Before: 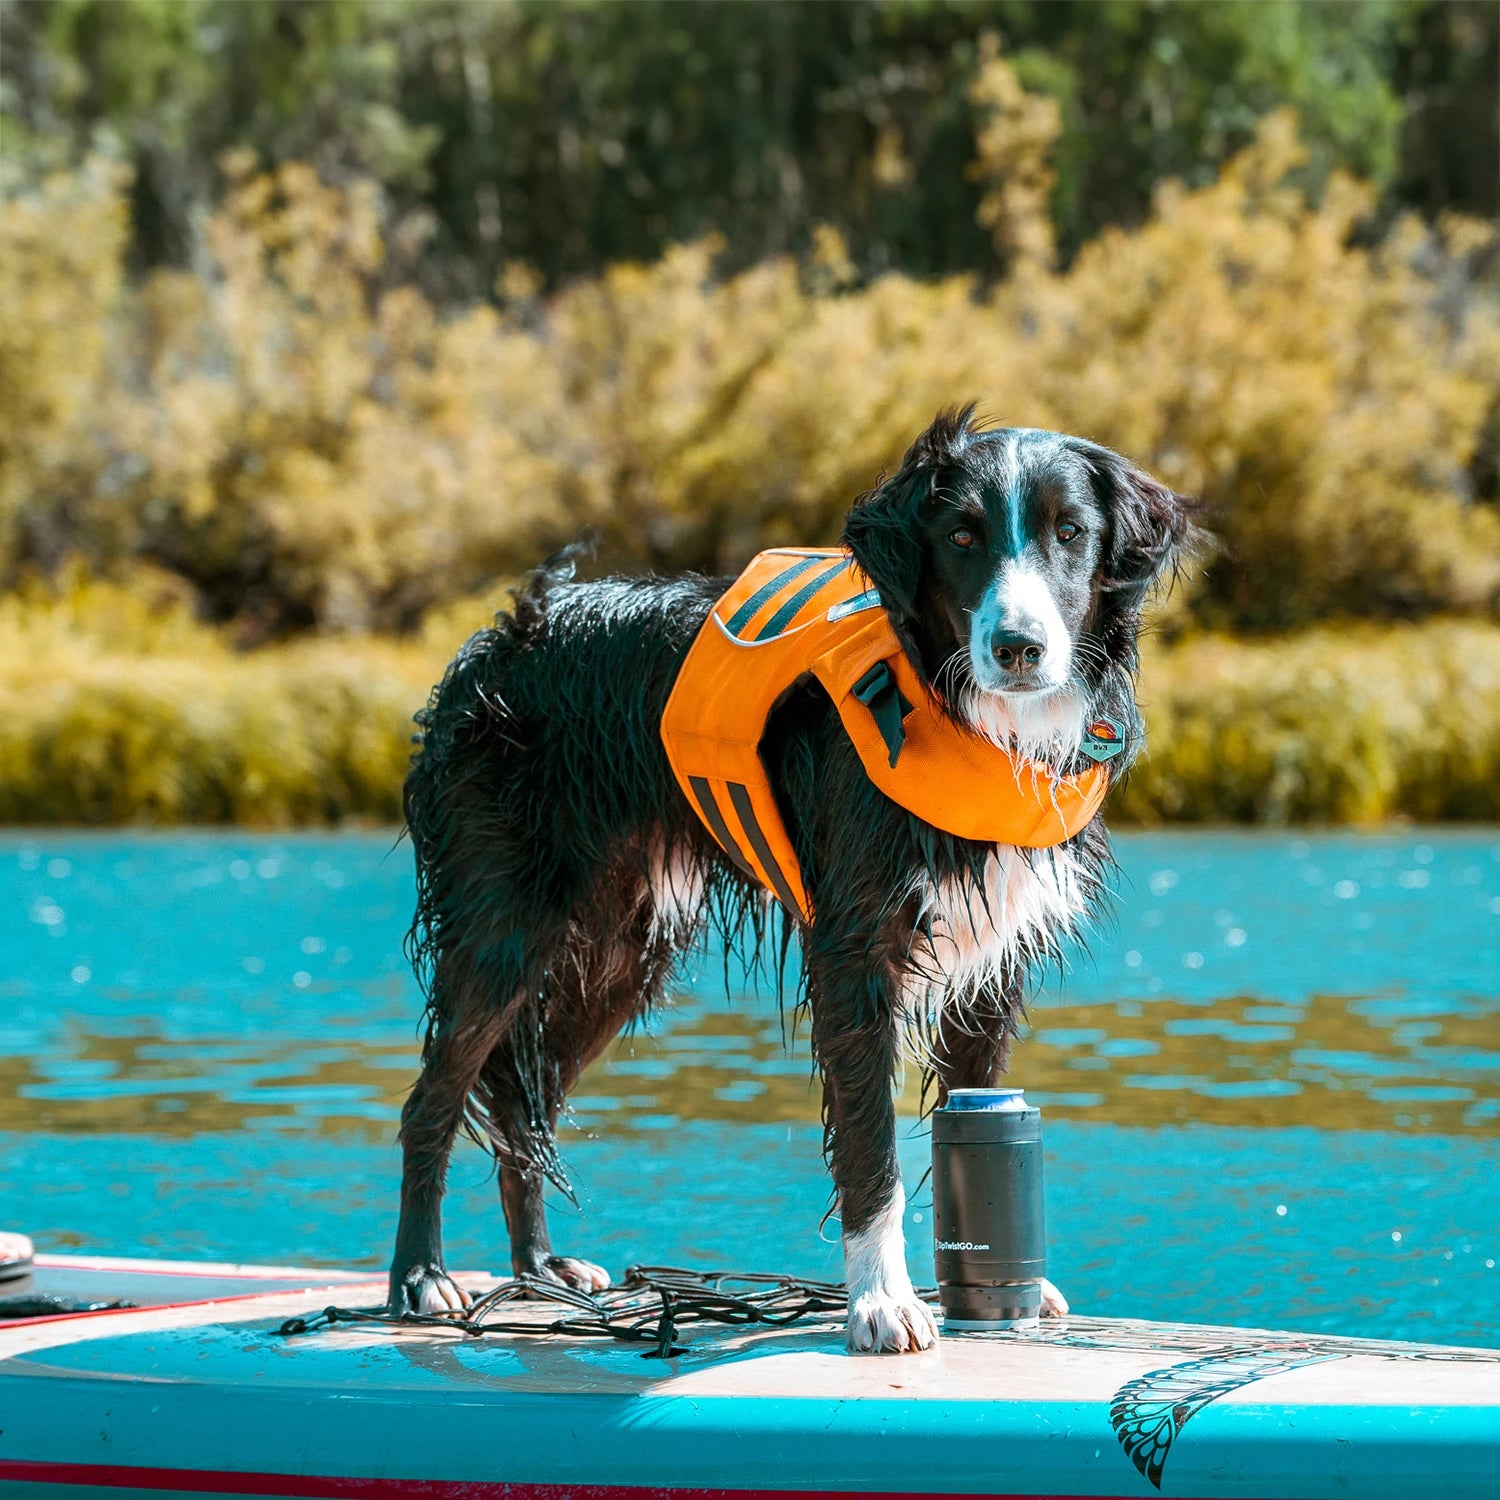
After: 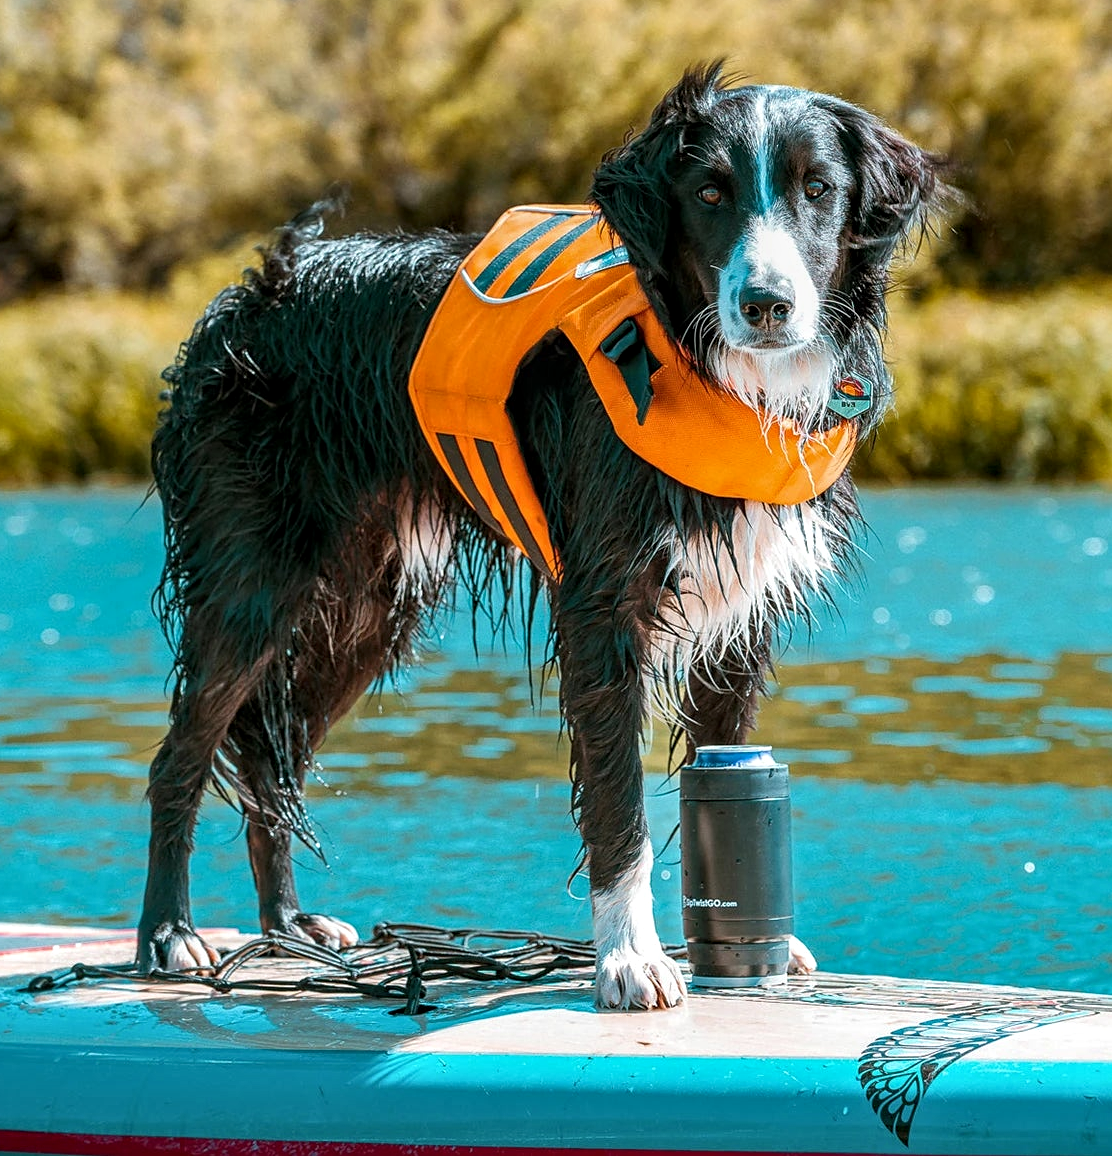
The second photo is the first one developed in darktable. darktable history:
sharpen: amount 0.213
crop: left 16.824%, top 22.904%, right 9.011%
local contrast: on, module defaults
